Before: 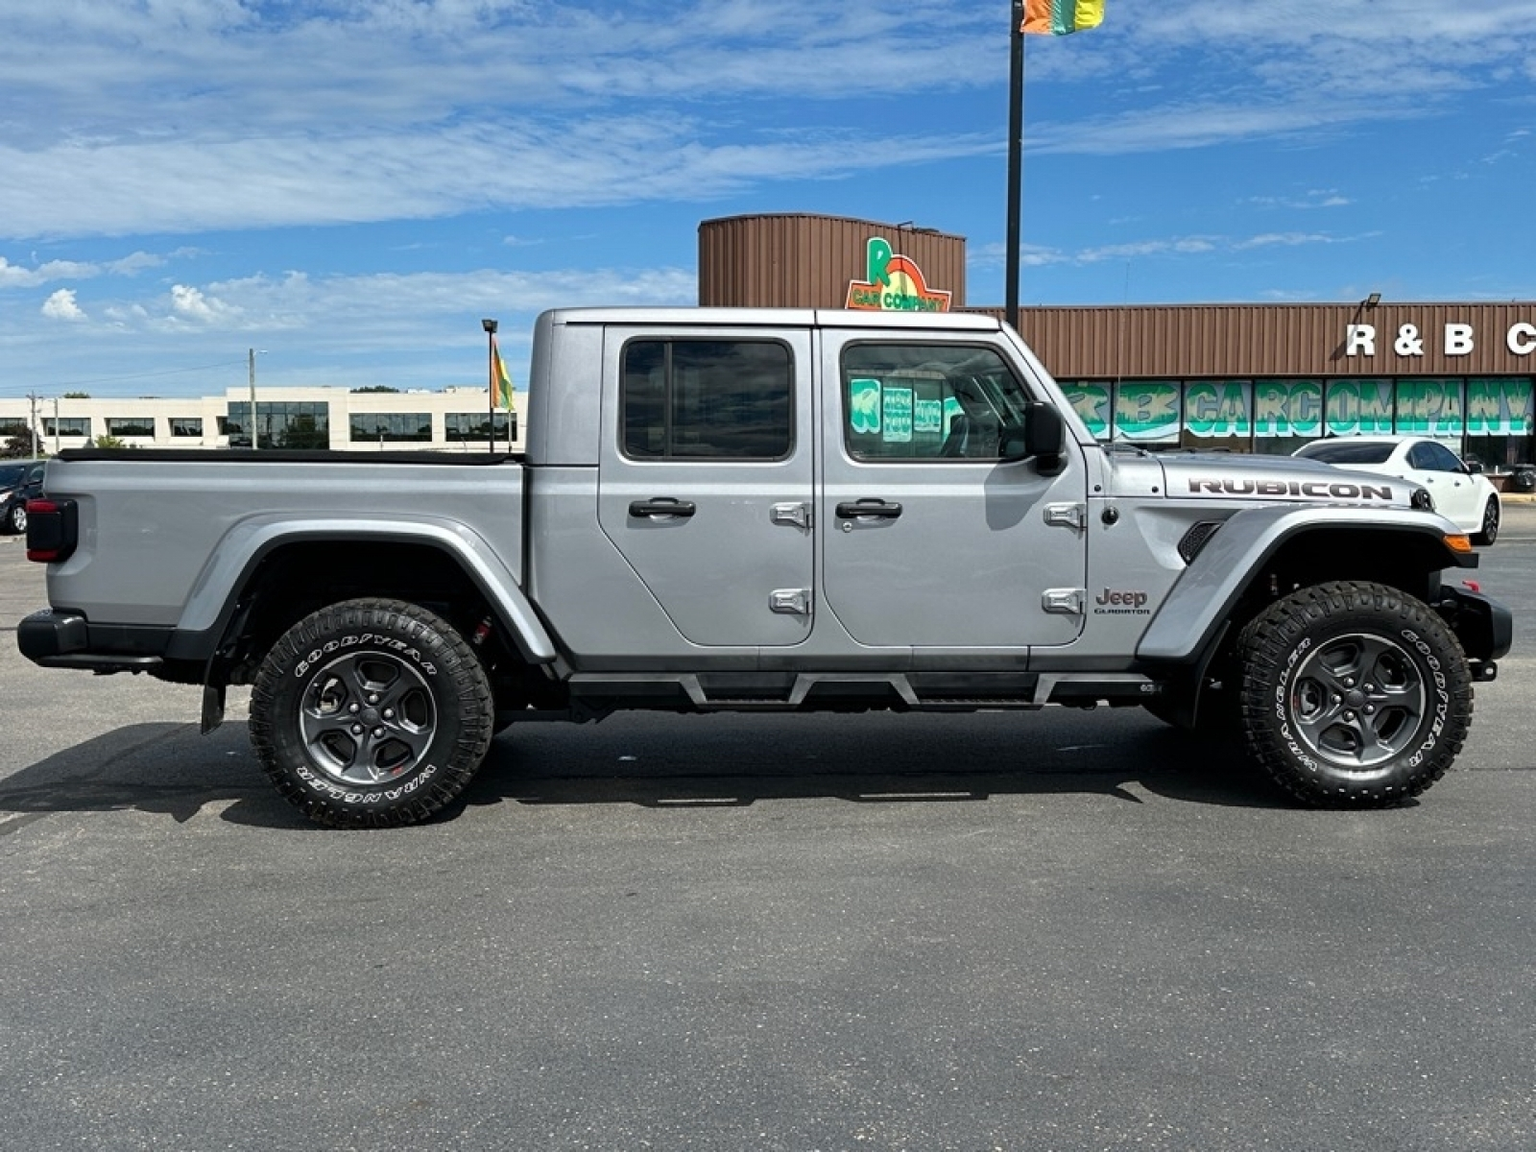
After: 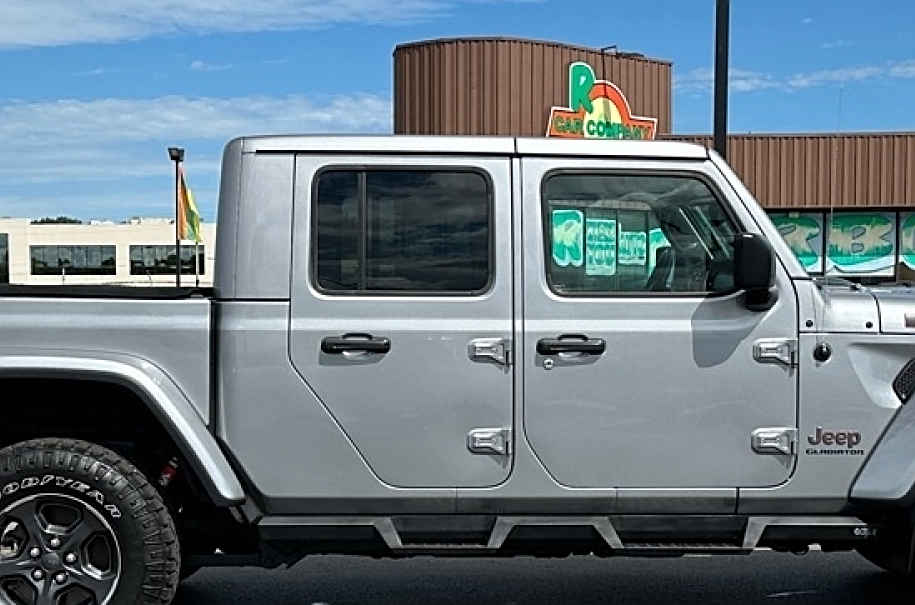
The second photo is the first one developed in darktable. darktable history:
crop: left 20.932%, top 15.471%, right 21.848%, bottom 34.081%
sharpen: on, module defaults
